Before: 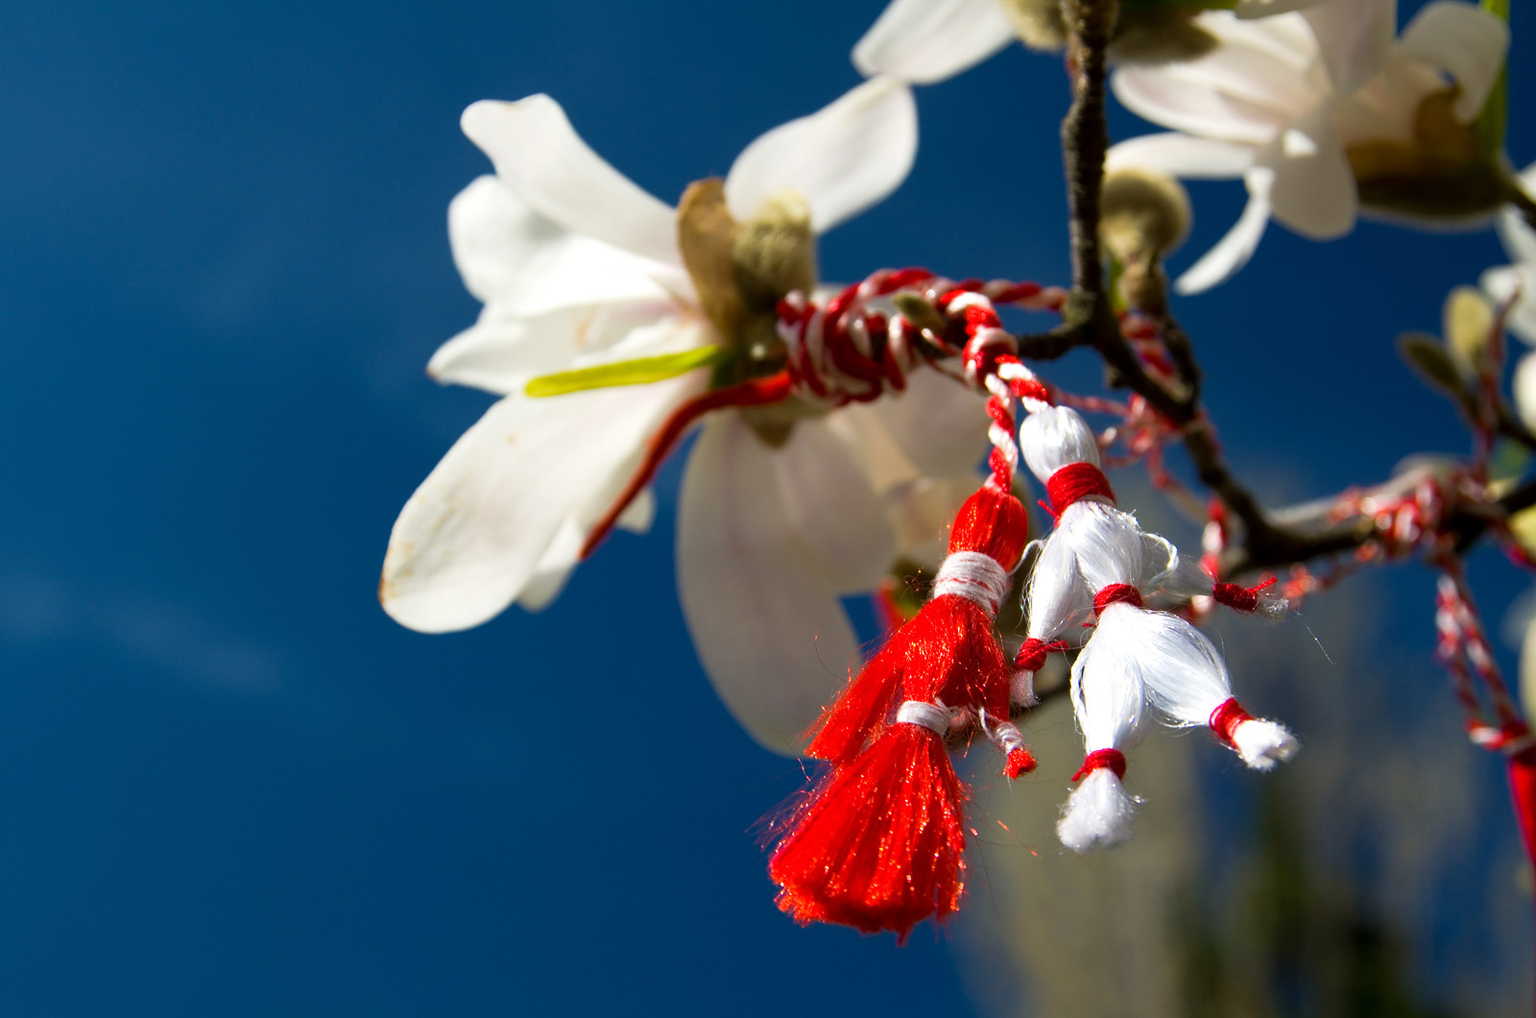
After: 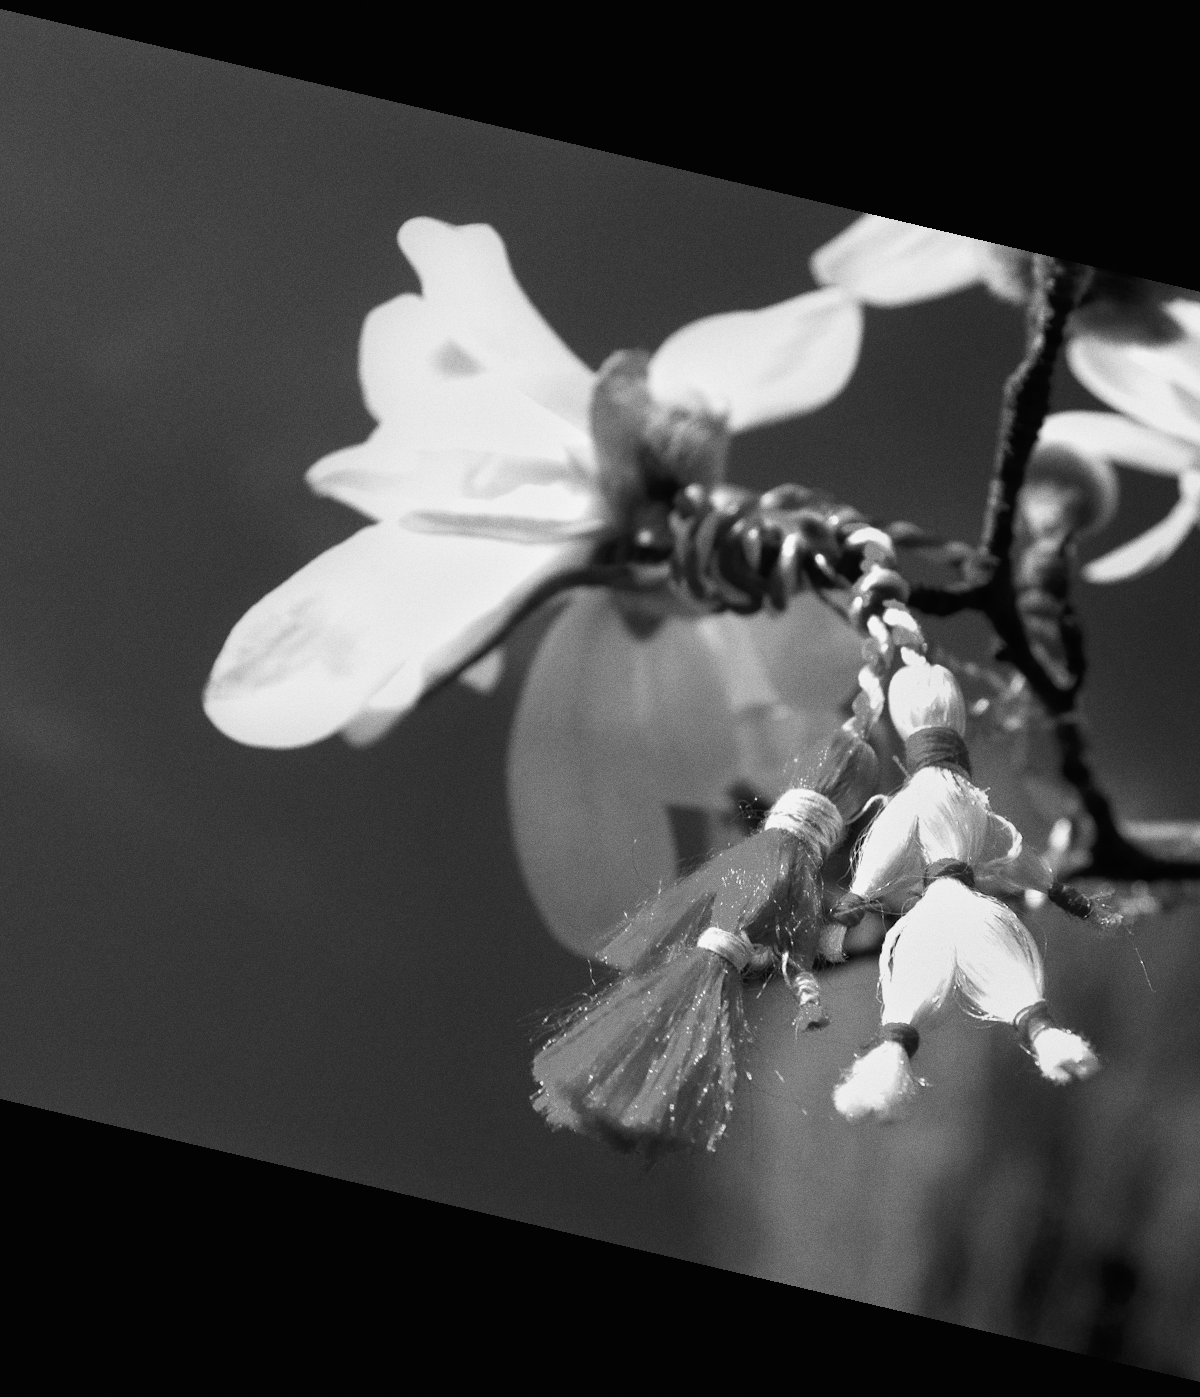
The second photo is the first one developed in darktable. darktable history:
rotate and perspective: rotation 13.27°, automatic cropping off
crop and rotate: left 15.754%, right 17.579%
grain: coarseness 0.09 ISO
monochrome: a 26.22, b 42.67, size 0.8
color balance: lift [1, 1.015, 1.004, 0.985], gamma [1, 0.958, 0.971, 1.042], gain [1, 0.956, 0.977, 1.044]
exposure: black level correction 0.003, exposure 0.383 EV, compensate highlight preservation false
velvia: strength 15%
color correction: highlights a* 5.59, highlights b* 5.24, saturation 0.68
